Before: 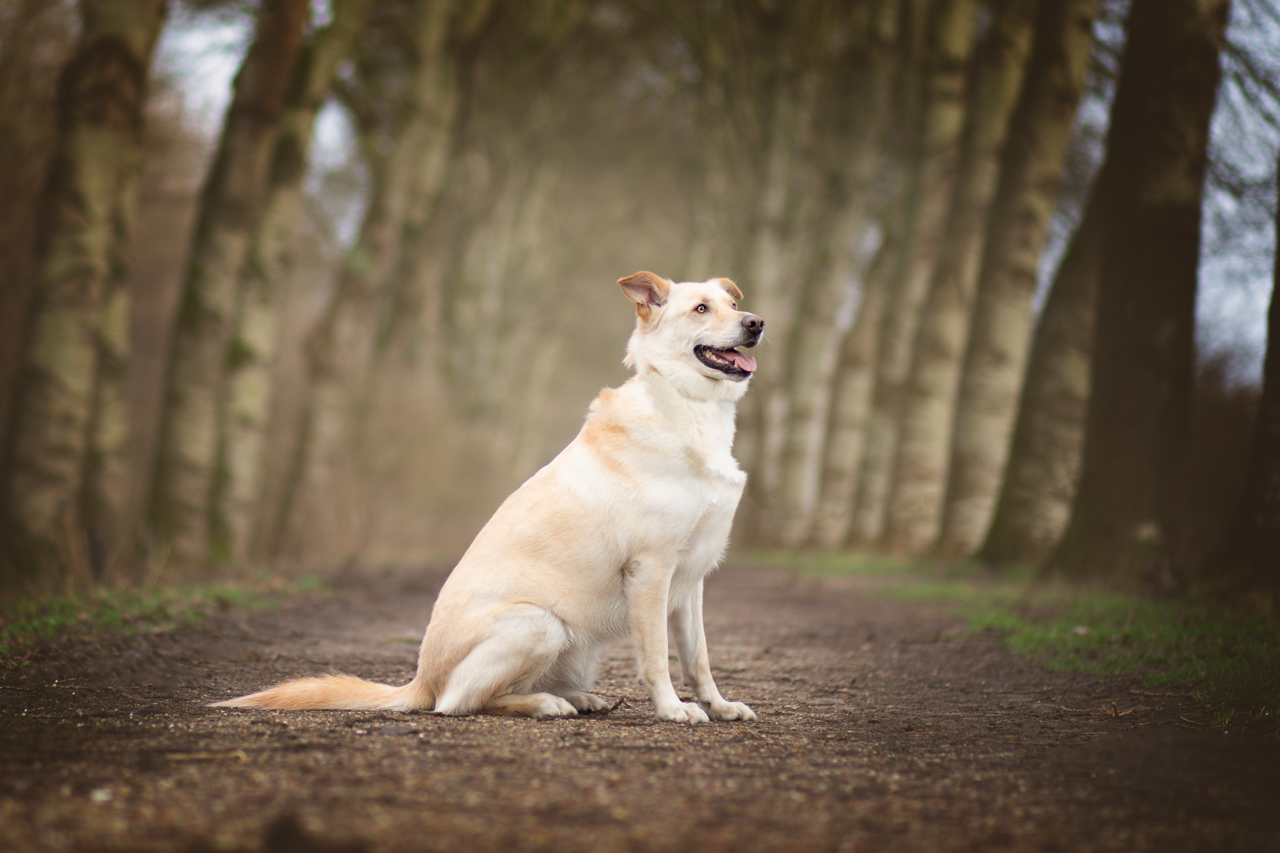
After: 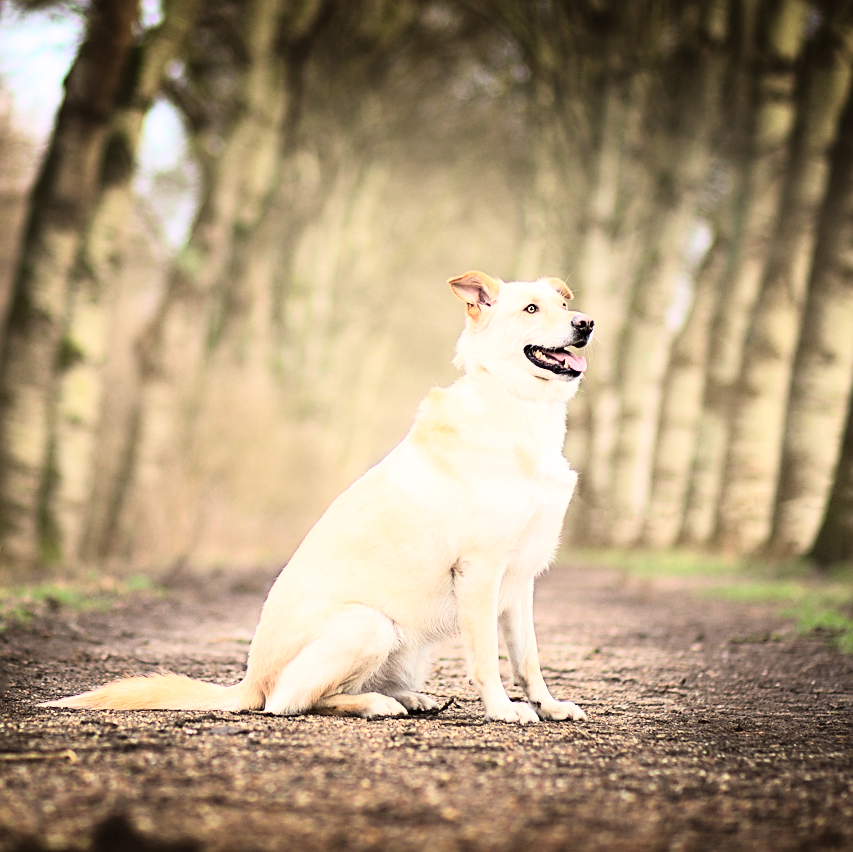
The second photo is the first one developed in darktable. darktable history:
sharpen: on, module defaults
crop and rotate: left 13.342%, right 19.991%
rgb curve: curves: ch0 [(0, 0) (0.21, 0.15) (0.24, 0.21) (0.5, 0.75) (0.75, 0.96) (0.89, 0.99) (1, 1)]; ch1 [(0, 0.02) (0.21, 0.13) (0.25, 0.2) (0.5, 0.67) (0.75, 0.9) (0.89, 0.97) (1, 1)]; ch2 [(0, 0.02) (0.21, 0.13) (0.25, 0.2) (0.5, 0.67) (0.75, 0.9) (0.89, 0.97) (1, 1)], compensate middle gray true
